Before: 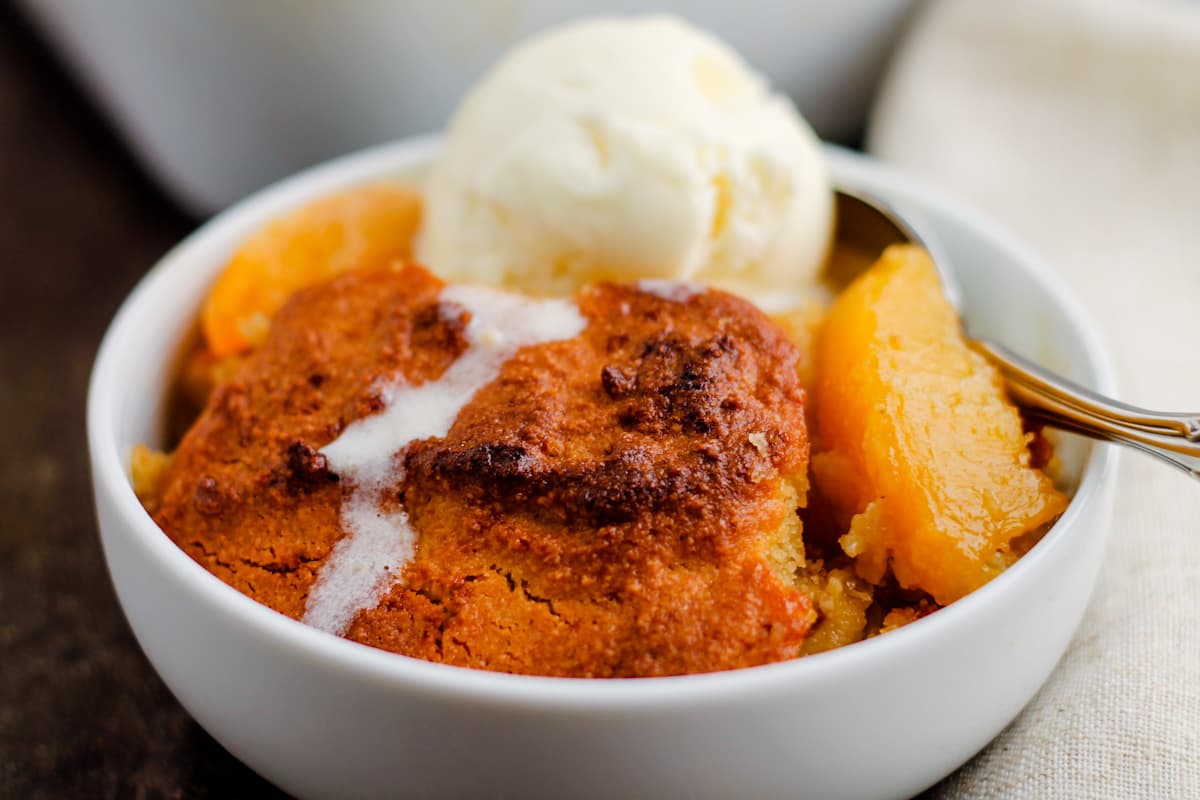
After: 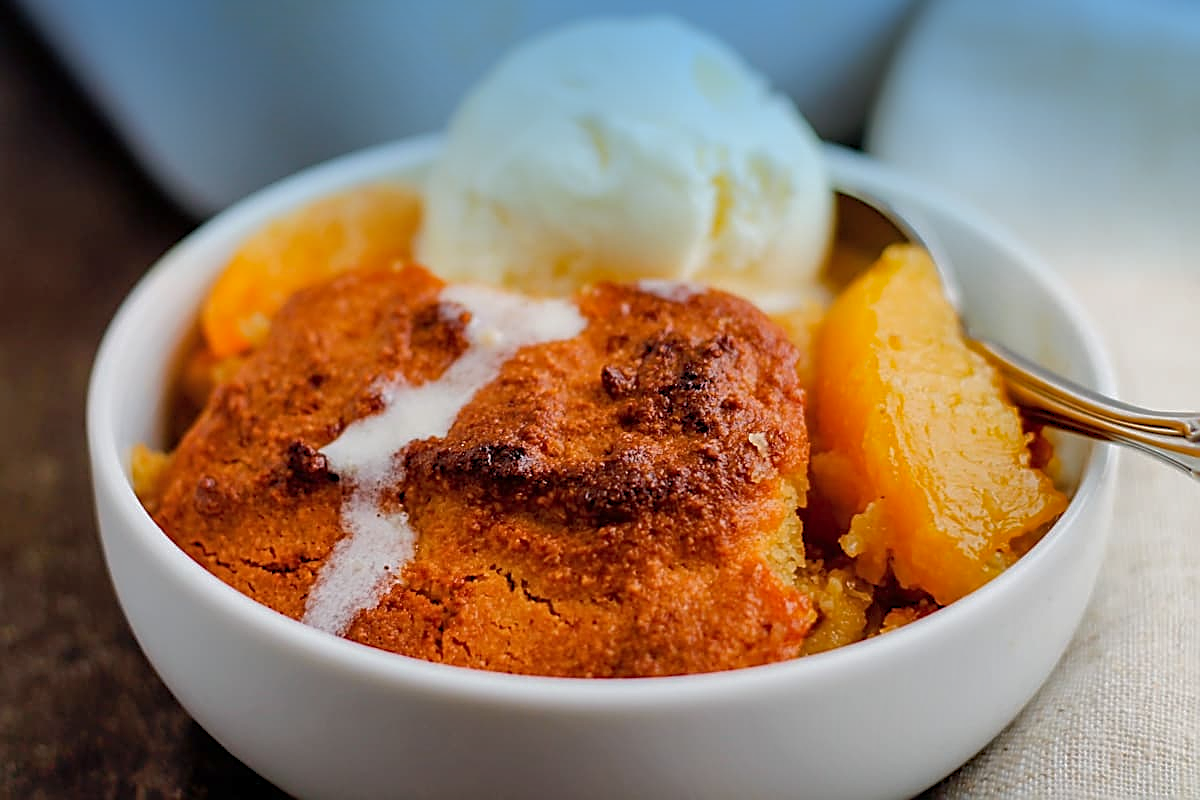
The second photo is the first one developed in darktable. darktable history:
contrast brightness saturation: contrast 0.05
sharpen: amount 0.75
graduated density: density 2.02 EV, hardness 44%, rotation 0.374°, offset 8.21, hue 208.8°, saturation 97%
shadows and highlights: on, module defaults
